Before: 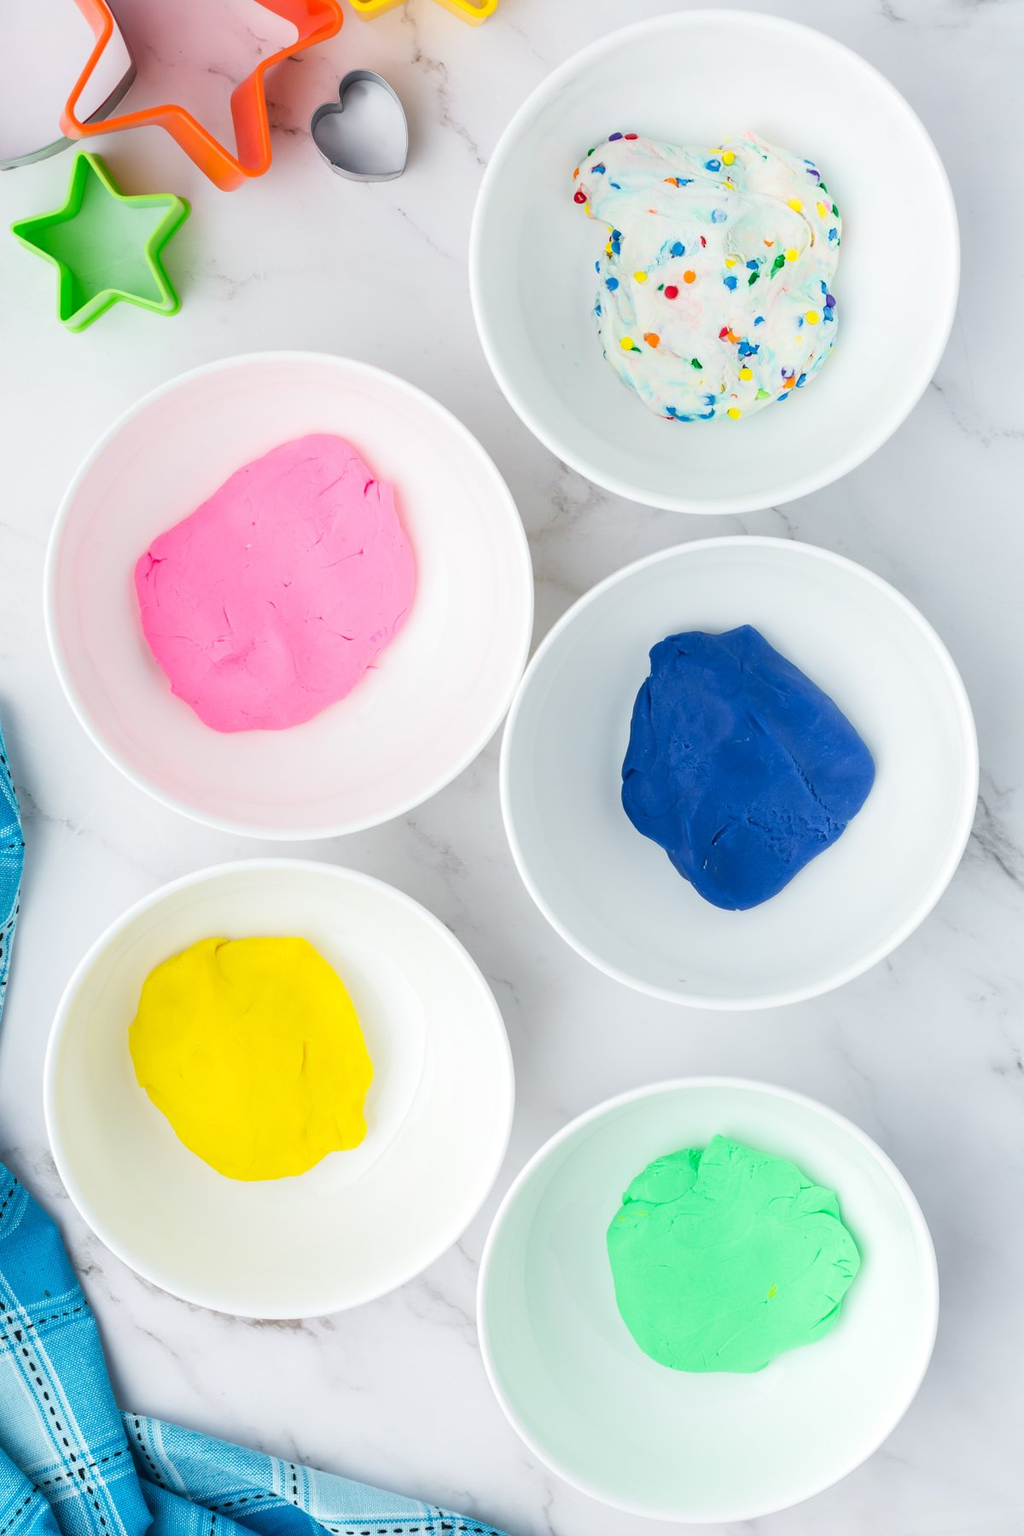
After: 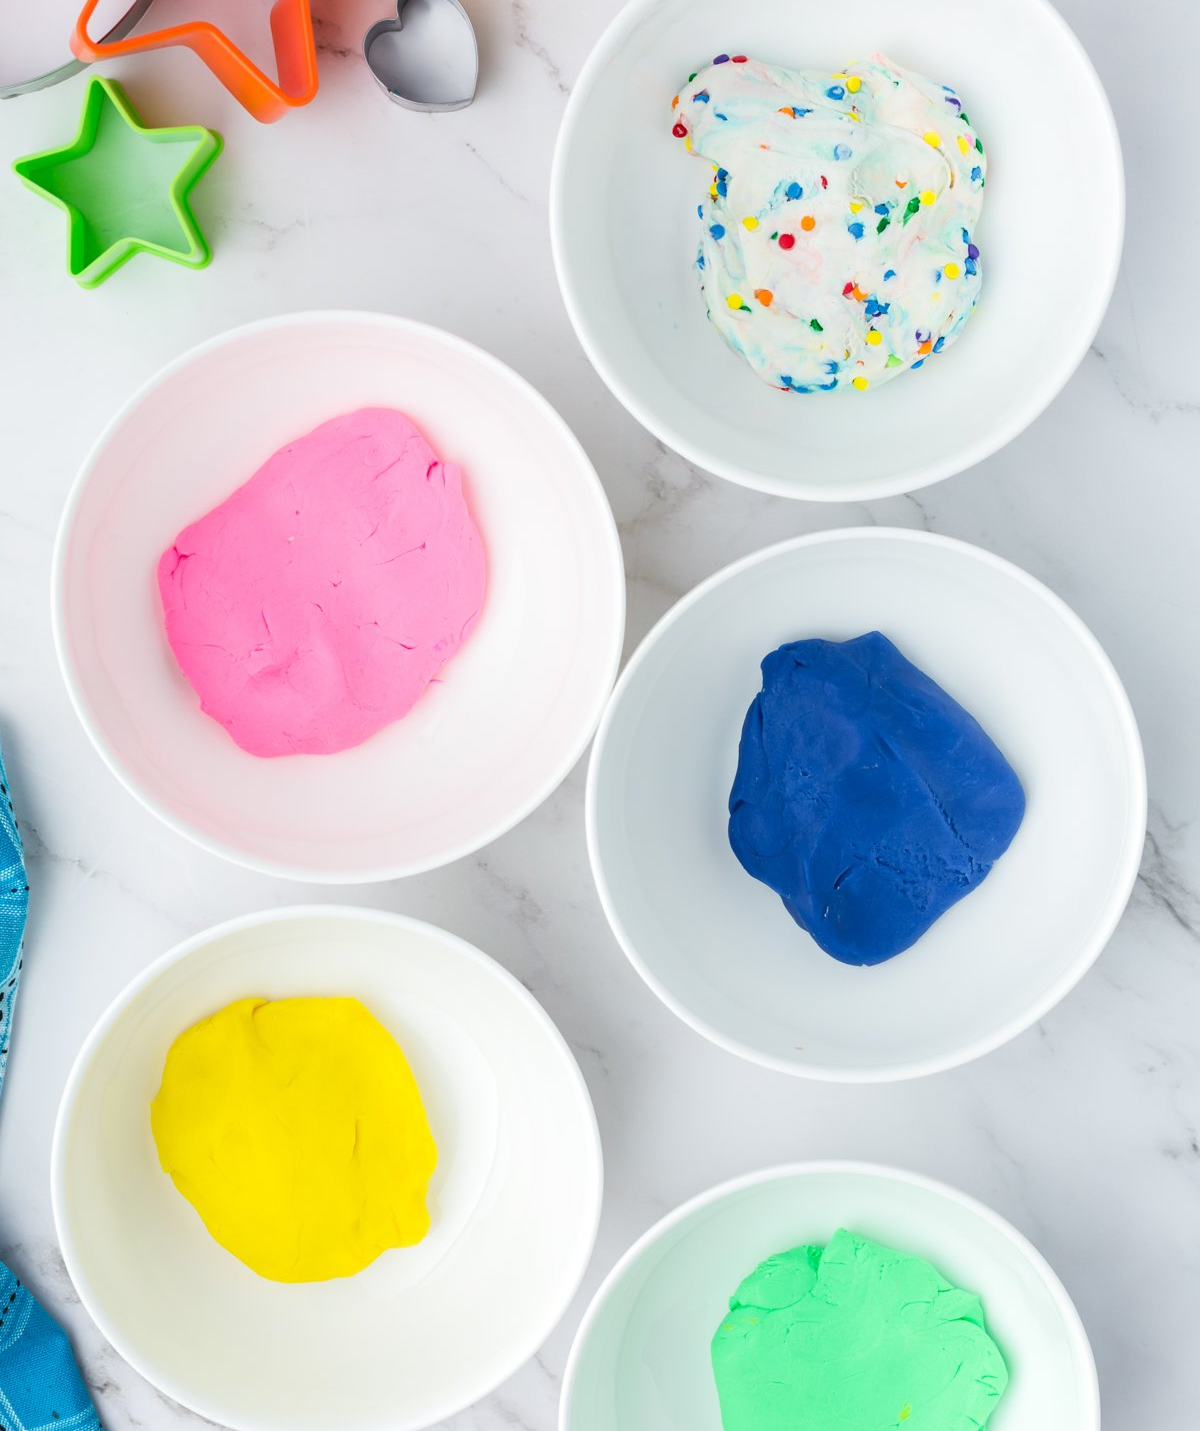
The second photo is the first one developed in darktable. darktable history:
crop and rotate: top 5.651%, bottom 14.846%
